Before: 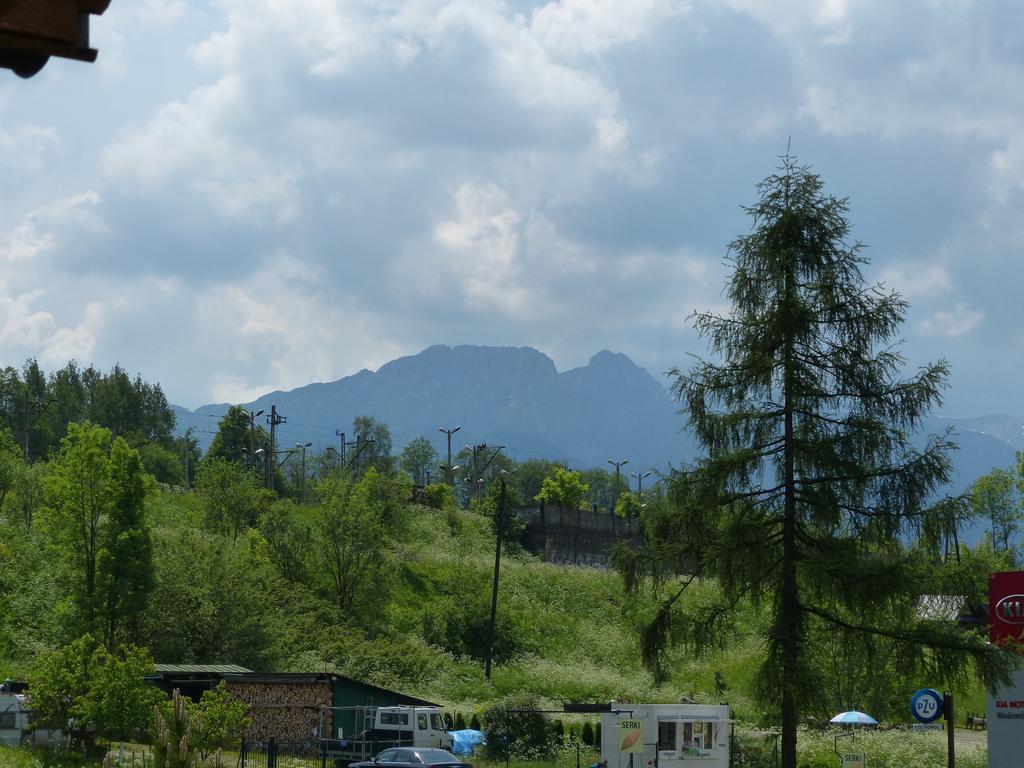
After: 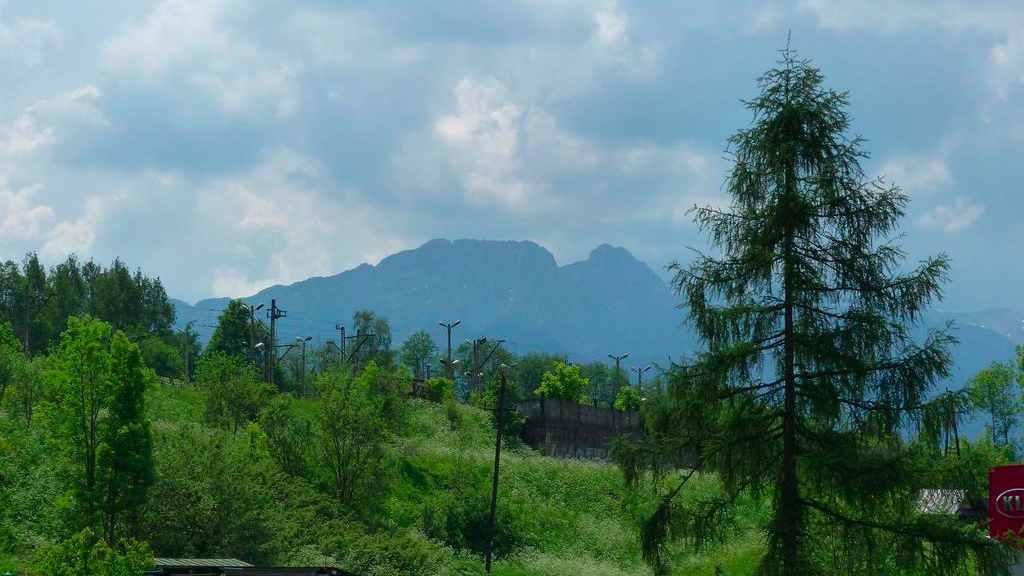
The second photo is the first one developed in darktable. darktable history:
crop: top 13.819%, bottom 11.169%
color contrast: green-magenta contrast 1.73, blue-yellow contrast 1.15
